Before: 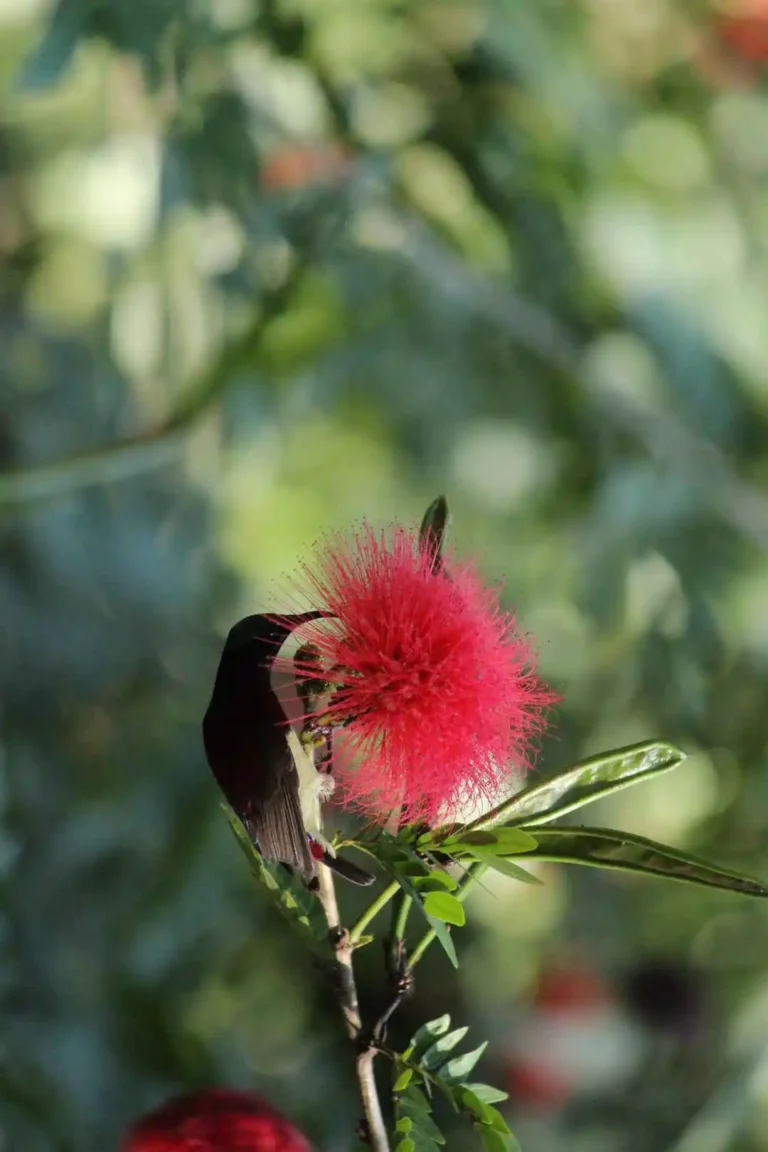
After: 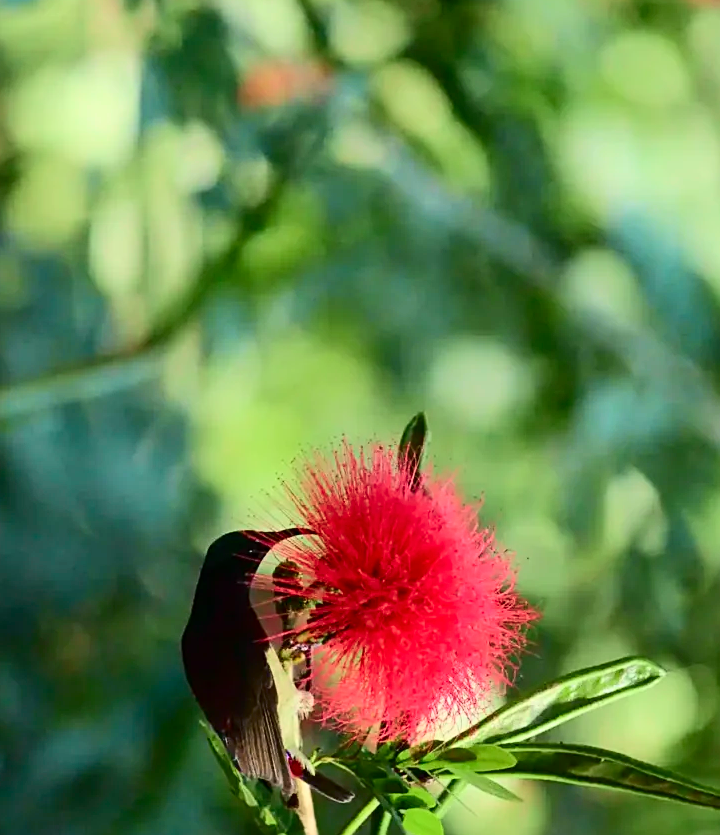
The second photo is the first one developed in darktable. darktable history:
crop: left 2.737%, top 7.287%, right 3.421%, bottom 20.179%
white balance: emerald 1
sharpen: on, module defaults
tone curve: curves: ch0 [(0, 0.003) (0.044, 0.032) (0.12, 0.089) (0.197, 0.168) (0.281, 0.273) (0.468, 0.548) (0.588, 0.71) (0.701, 0.815) (0.86, 0.922) (1, 0.982)]; ch1 [(0, 0) (0.247, 0.215) (0.433, 0.382) (0.466, 0.426) (0.493, 0.481) (0.501, 0.5) (0.517, 0.524) (0.557, 0.582) (0.598, 0.651) (0.671, 0.735) (0.796, 0.85) (1, 1)]; ch2 [(0, 0) (0.249, 0.216) (0.357, 0.317) (0.448, 0.432) (0.478, 0.492) (0.498, 0.499) (0.517, 0.53) (0.537, 0.57) (0.569, 0.623) (0.61, 0.663) (0.706, 0.75) (0.808, 0.809) (0.991, 0.968)], color space Lab, independent channels, preserve colors none
